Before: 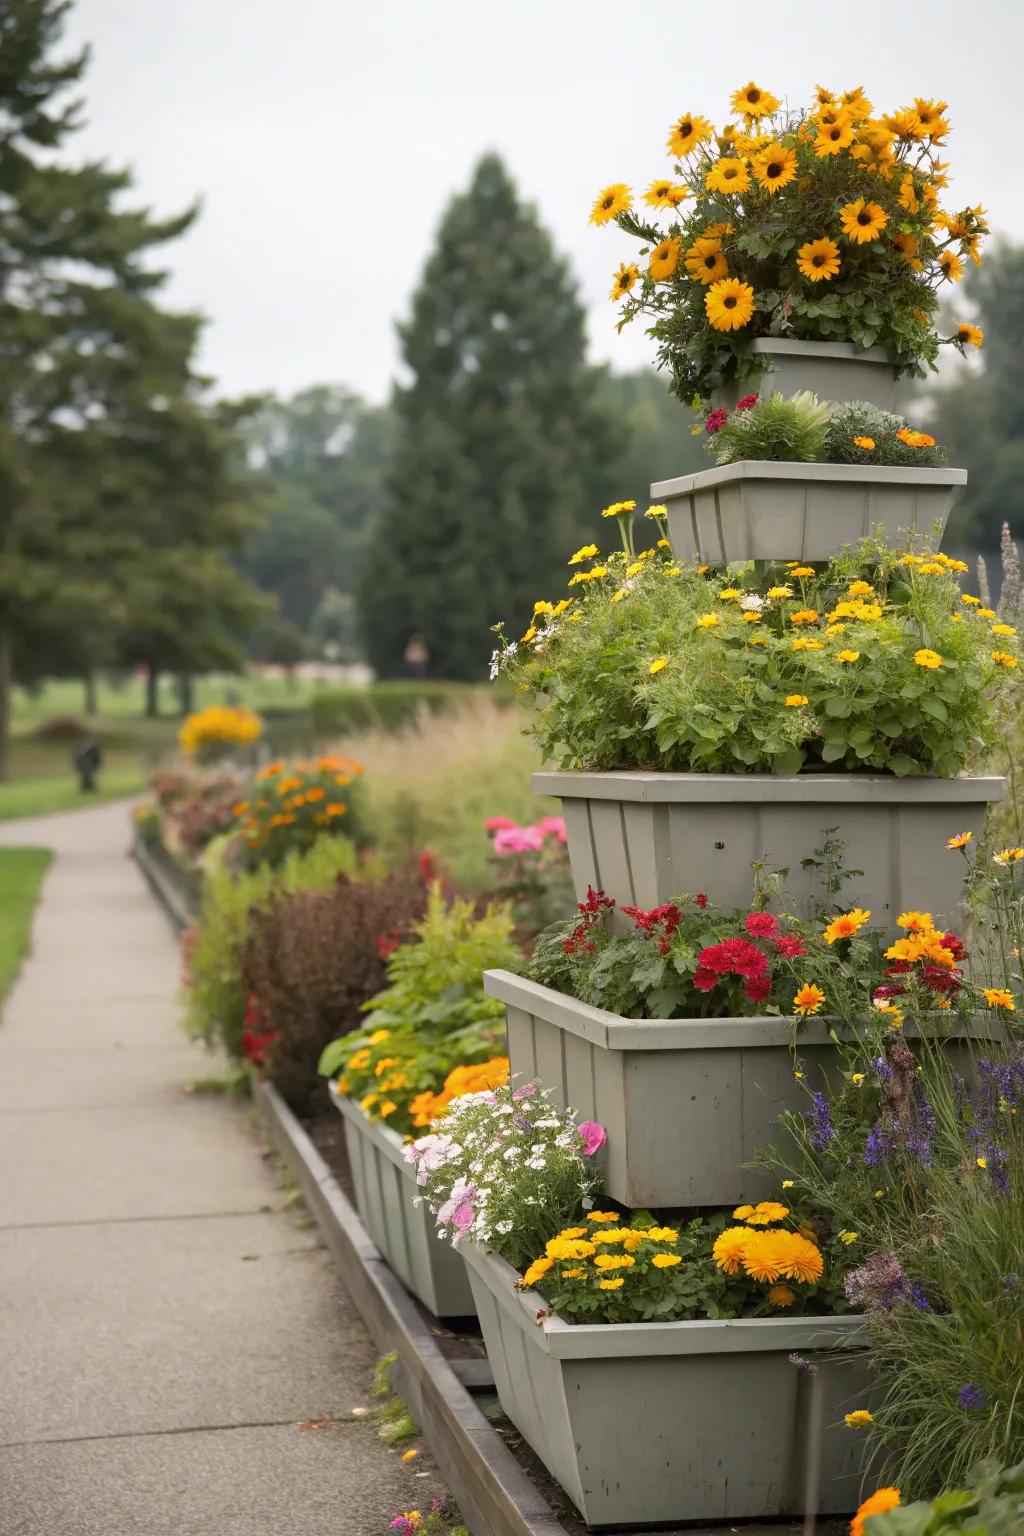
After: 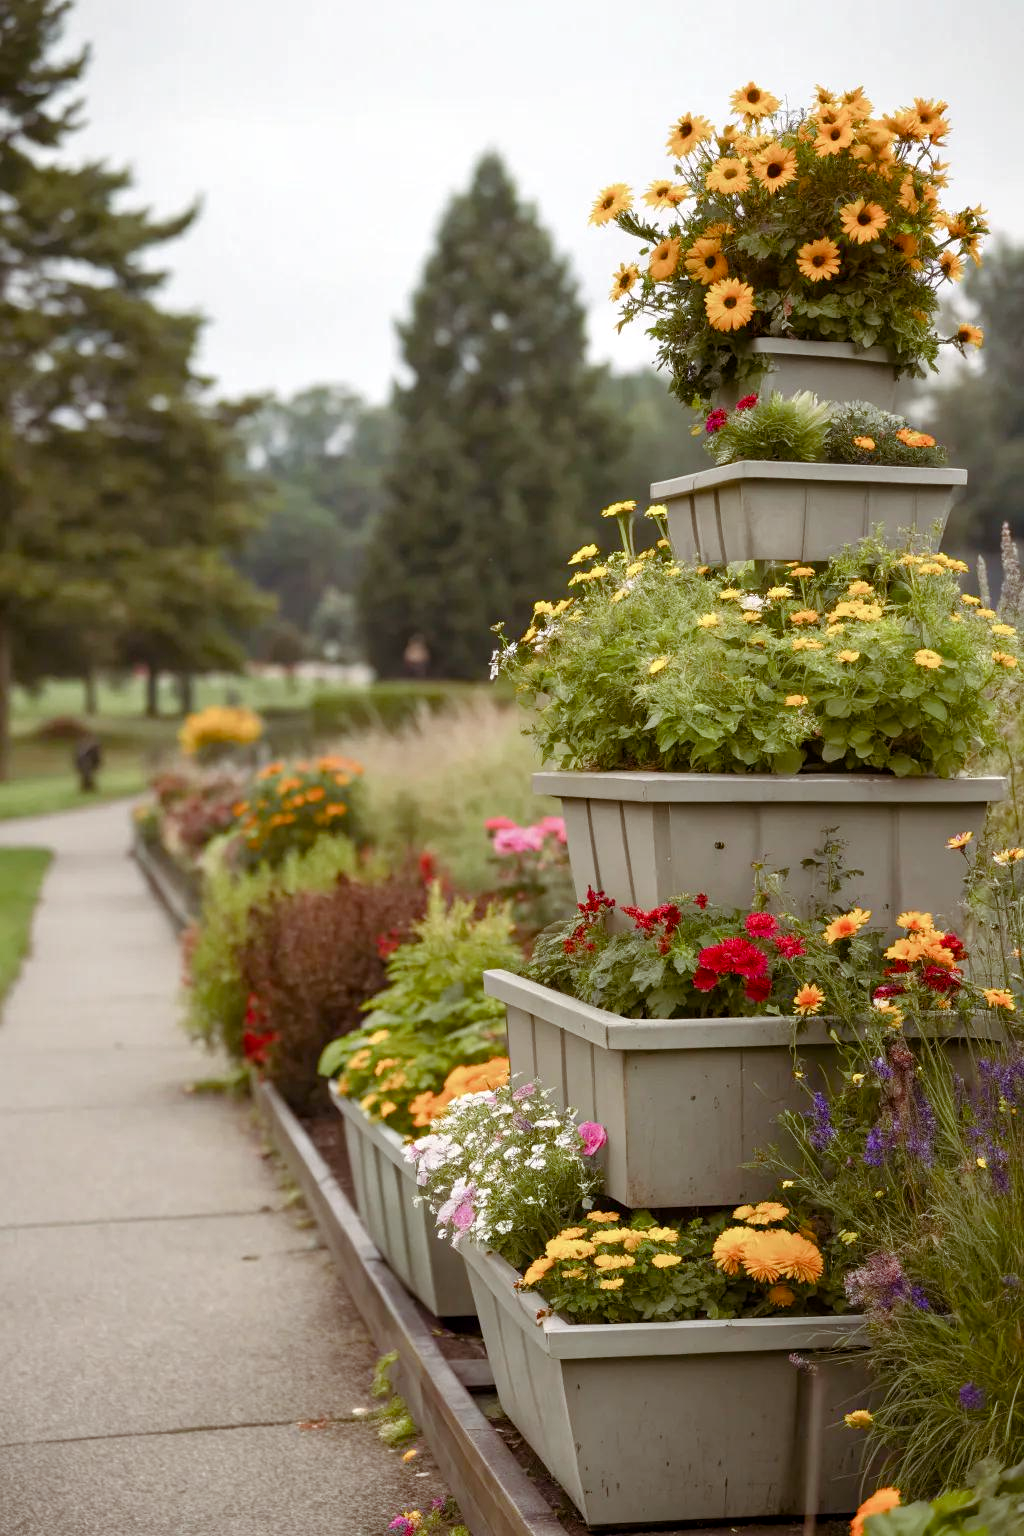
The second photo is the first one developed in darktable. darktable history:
color balance rgb: shadows lift › chroma 4.754%, shadows lift › hue 25.36°, perceptual saturation grading › global saturation 20%, perceptual saturation grading › highlights -50.126%, perceptual saturation grading › shadows 30.652%
local contrast: highlights 106%, shadows 97%, detail 120%, midtone range 0.2
